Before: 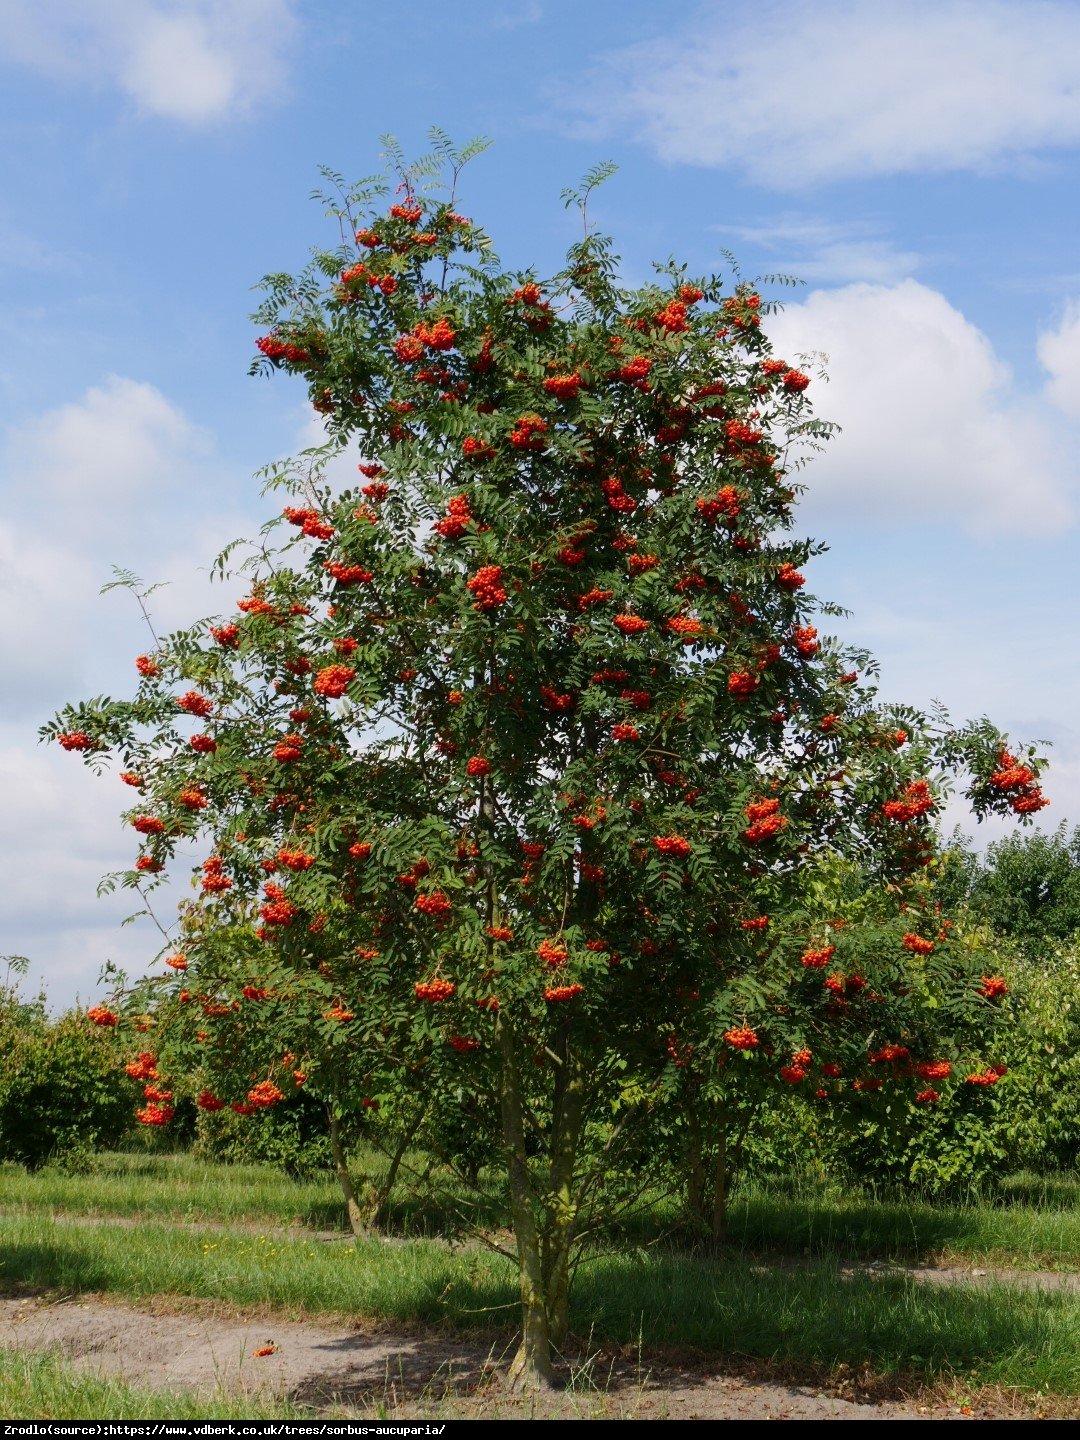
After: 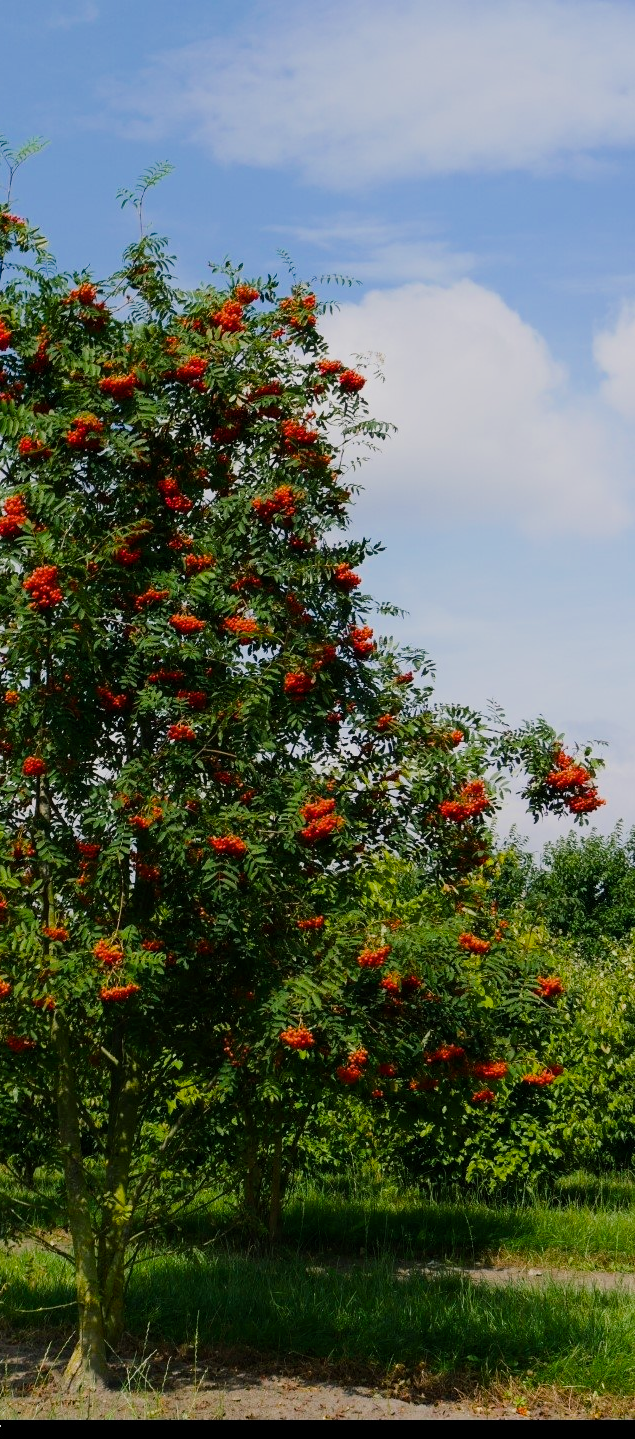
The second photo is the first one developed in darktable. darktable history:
filmic rgb: black relative exposure -9.28 EV, white relative exposure 6.74 EV, hardness 3.08, contrast 1.054, contrast in shadows safe
shadows and highlights: shadows -0.209, highlights 39.45
color balance rgb: shadows lift › luminance -7.29%, shadows lift › chroma 2.407%, shadows lift › hue 162.44°, perceptual saturation grading › global saturation 29.649%
crop: left 41.199%
